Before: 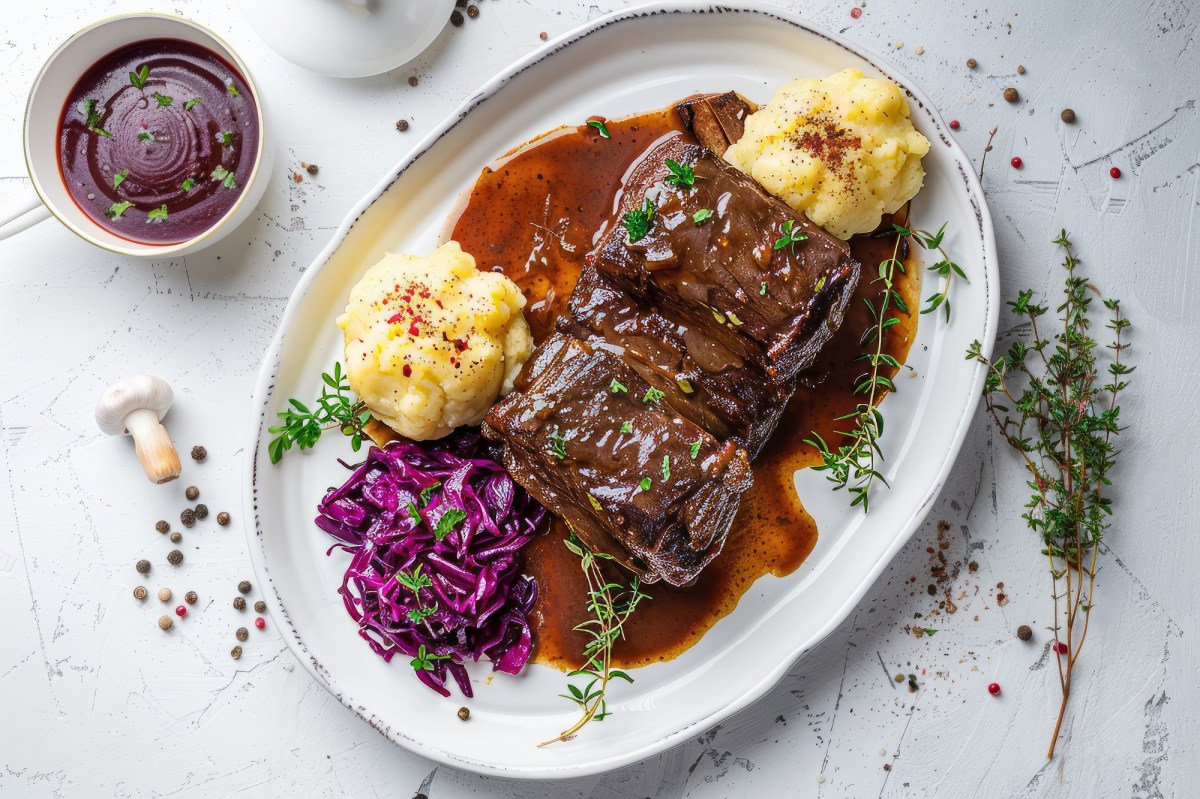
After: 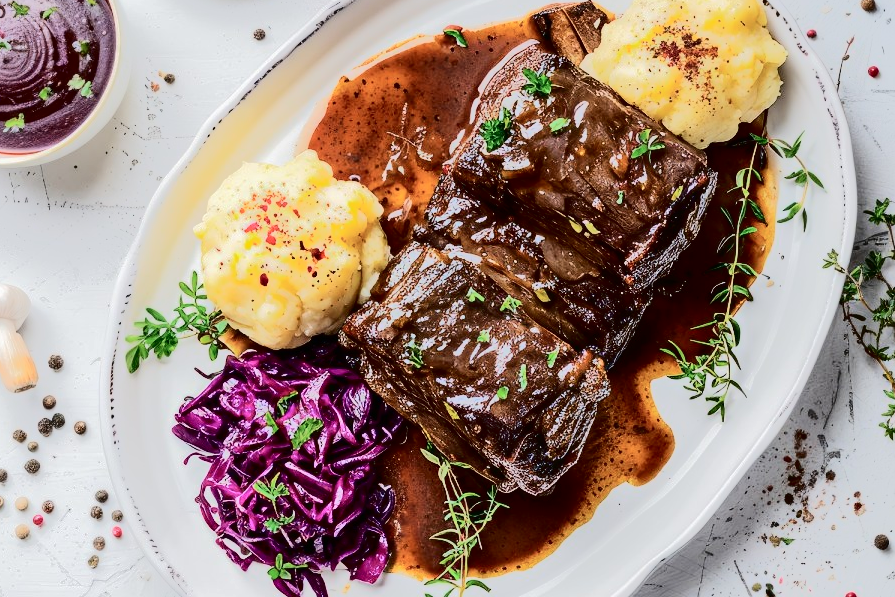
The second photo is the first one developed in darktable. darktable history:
crop and rotate: left 11.995%, top 11.462%, right 13.379%, bottom 13.799%
tone curve: curves: ch0 [(0, 0) (0.003, 0.001) (0.011, 0.005) (0.025, 0.009) (0.044, 0.014) (0.069, 0.019) (0.1, 0.028) (0.136, 0.039) (0.177, 0.073) (0.224, 0.134) (0.277, 0.218) (0.335, 0.343) (0.399, 0.488) (0.468, 0.608) (0.543, 0.699) (0.623, 0.773) (0.709, 0.819) (0.801, 0.852) (0.898, 0.874) (1, 1)], color space Lab, independent channels, preserve colors none
